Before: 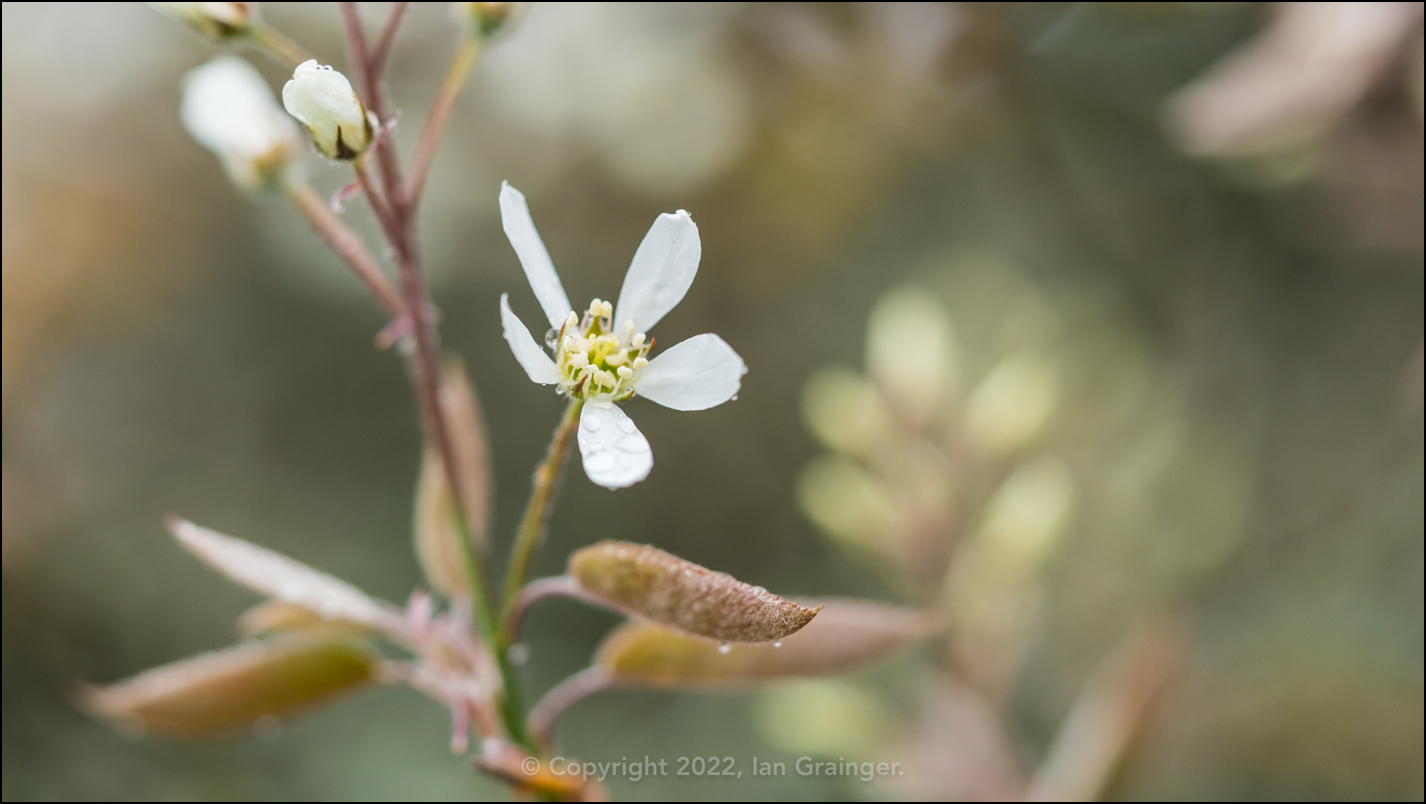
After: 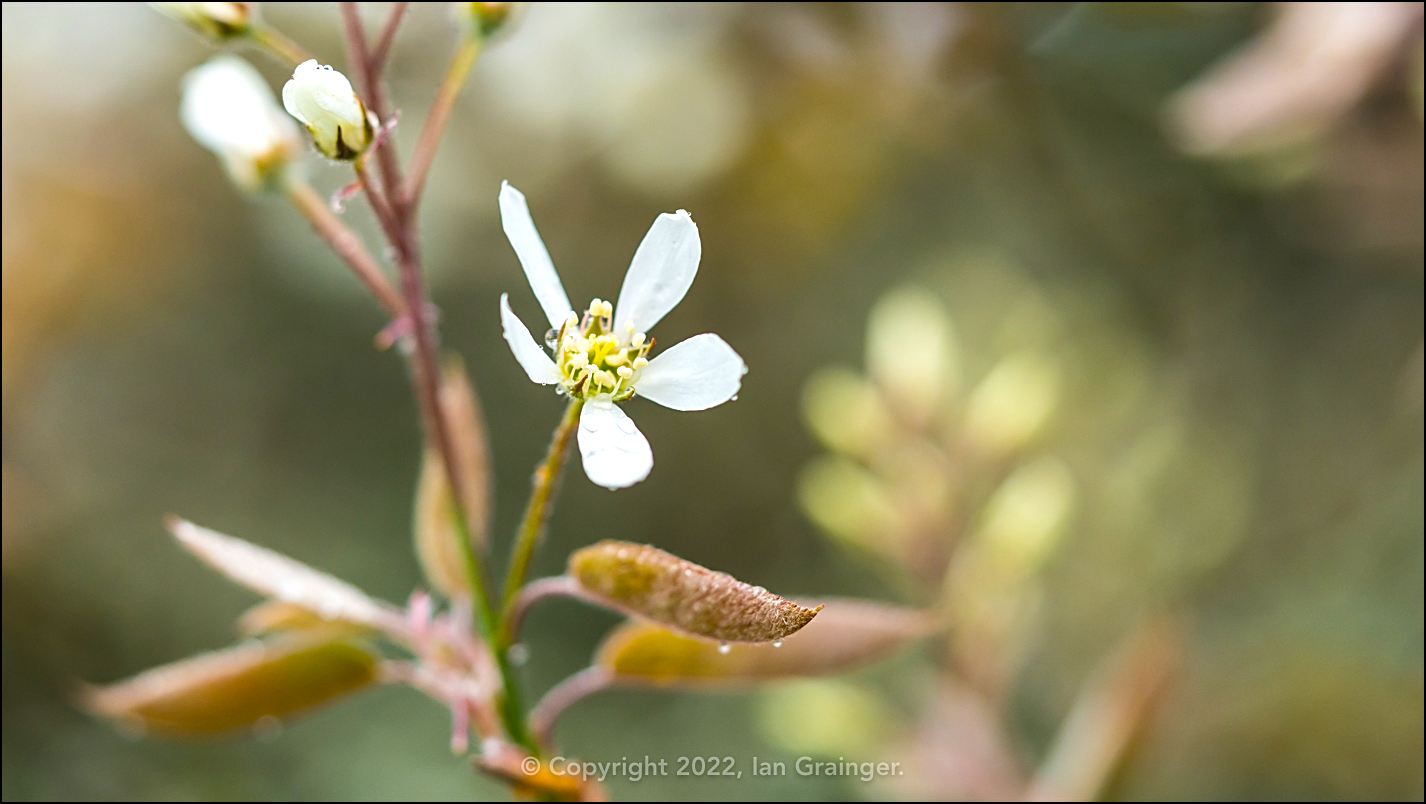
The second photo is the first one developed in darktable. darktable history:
levels: levels [0, 0.476, 0.951]
color balance rgb: perceptual saturation grading › global saturation 29.947%, perceptual brilliance grading › highlights 5.274%, perceptual brilliance grading › shadows -9.163%, global vibrance 20%
sharpen: on, module defaults
